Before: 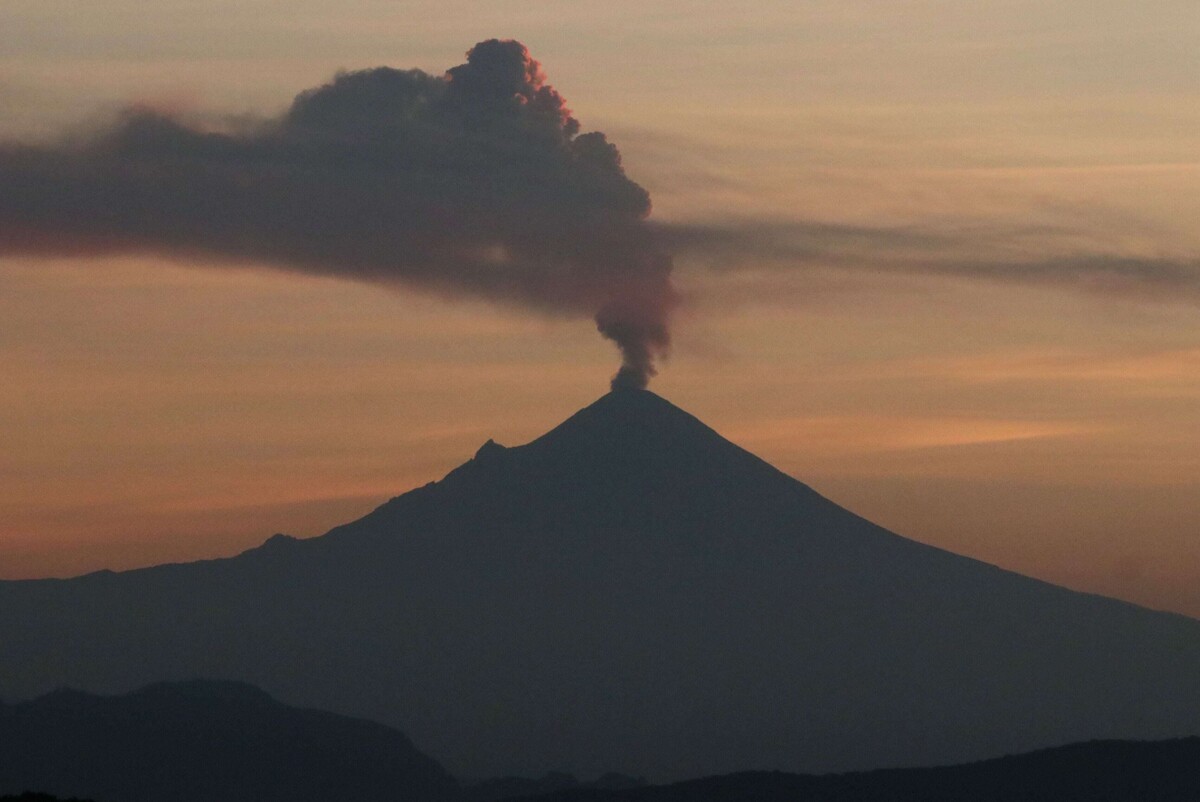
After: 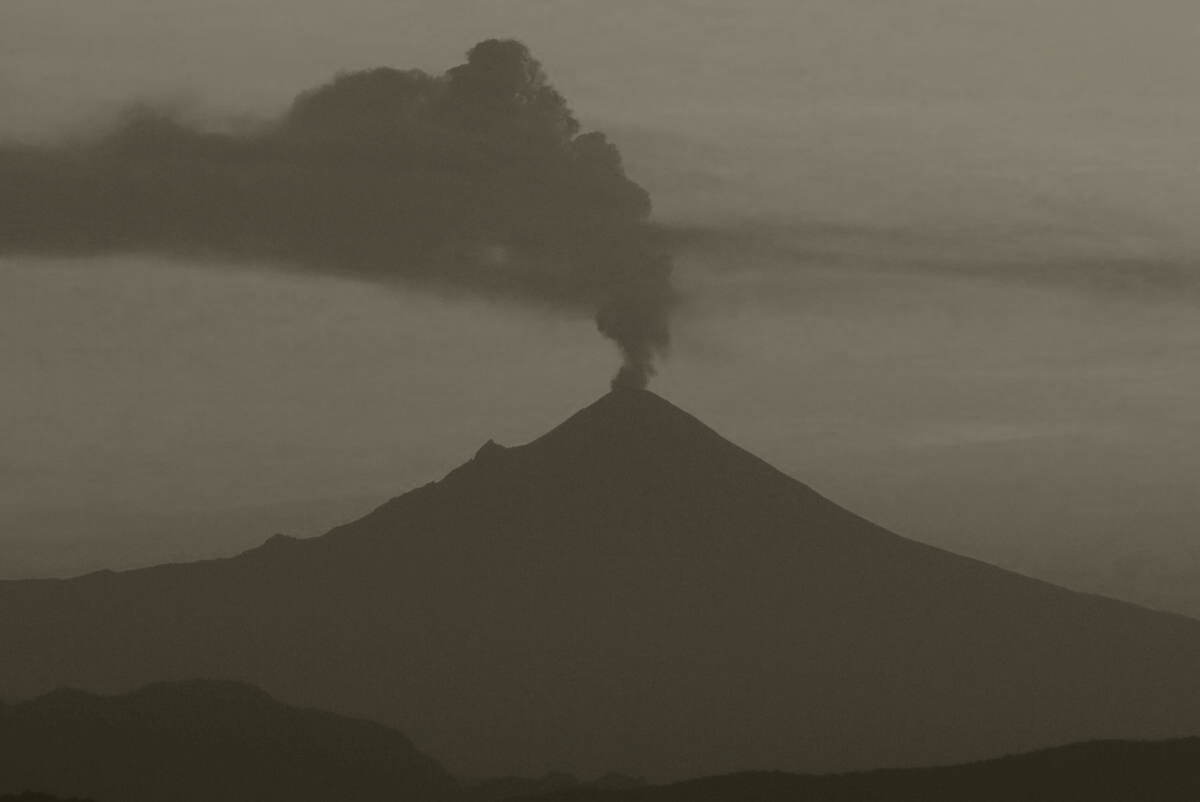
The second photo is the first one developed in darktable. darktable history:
color zones: curves: ch0 [(0, 0.497) (0.096, 0.361) (0.221, 0.538) (0.429, 0.5) (0.571, 0.5) (0.714, 0.5) (0.857, 0.5) (1, 0.497)]; ch1 [(0, 0.5) (0.143, 0.5) (0.257, -0.002) (0.429, 0.04) (0.571, -0.001) (0.714, -0.015) (0.857, 0.024) (1, 0.5)]
tone curve: curves: ch0 [(0, 0) (0.402, 0.473) (0.673, 0.68) (0.899, 0.832) (0.999, 0.903)]; ch1 [(0, 0) (0.379, 0.262) (0.464, 0.425) (0.498, 0.49) (0.507, 0.5) (0.53, 0.532) (0.582, 0.583) (0.68, 0.672) (0.791, 0.748) (1, 0.896)]; ch2 [(0, 0) (0.199, 0.414) (0.438, 0.49) (0.496, 0.501) (0.515, 0.546) (0.577, 0.605) (0.632, 0.649) (0.717, 0.727) (0.845, 0.855) (0.998, 0.977)], color space Lab, independent channels, preserve colors none
tone equalizer: on, module defaults
colorize: hue 41.44°, saturation 22%, source mix 60%, lightness 10.61%
